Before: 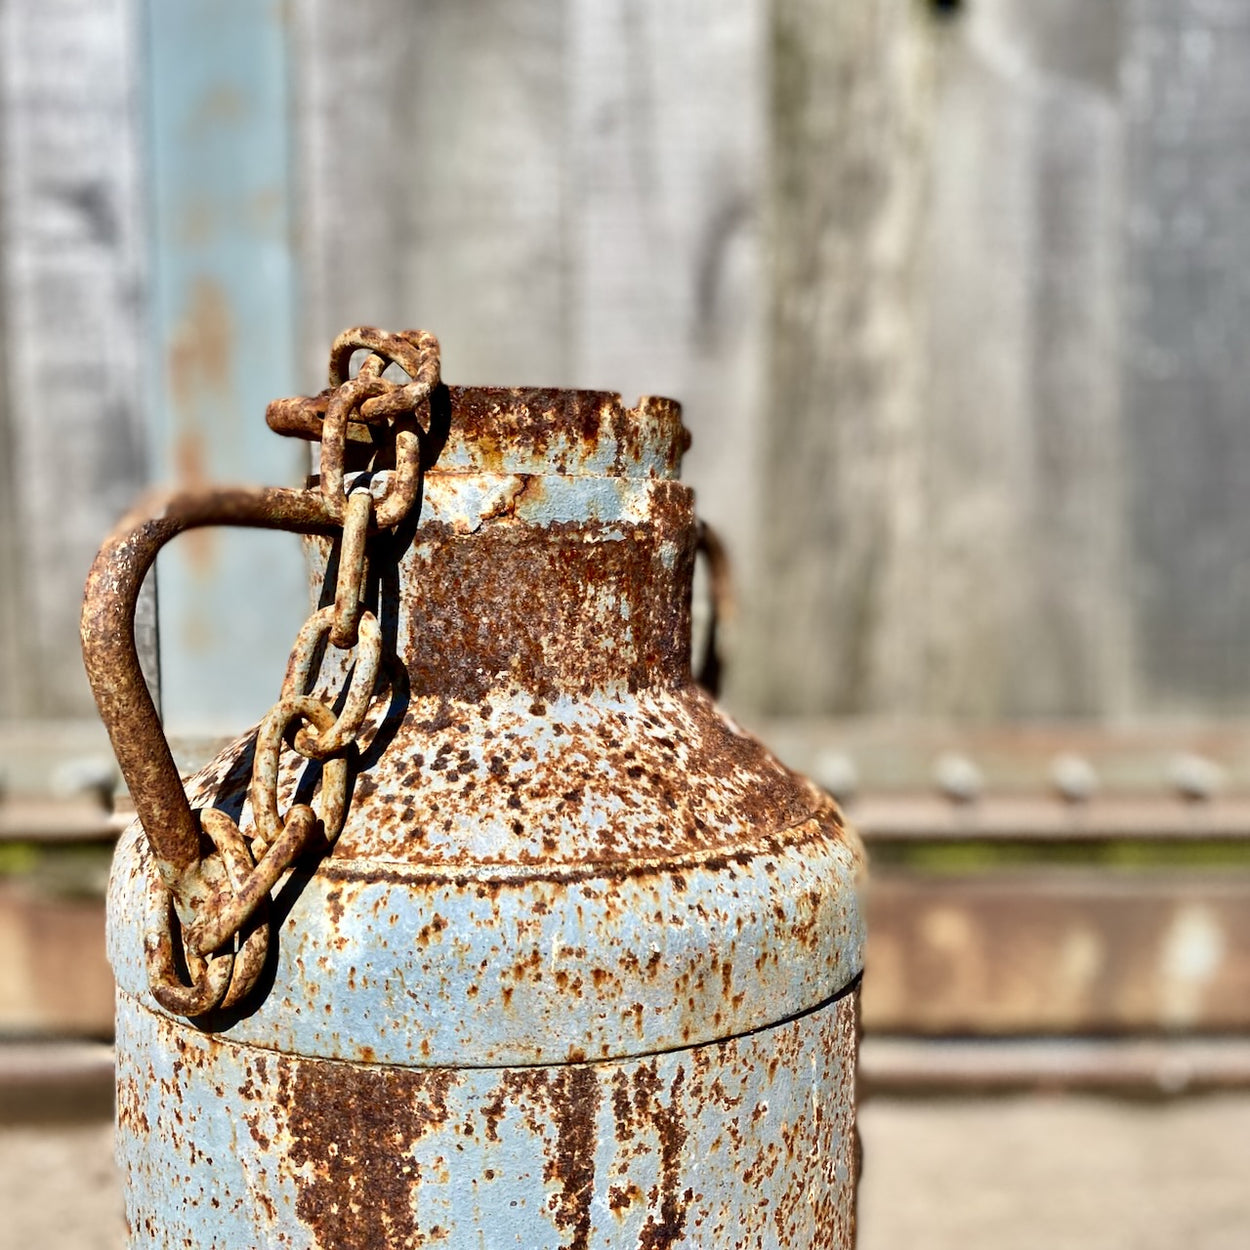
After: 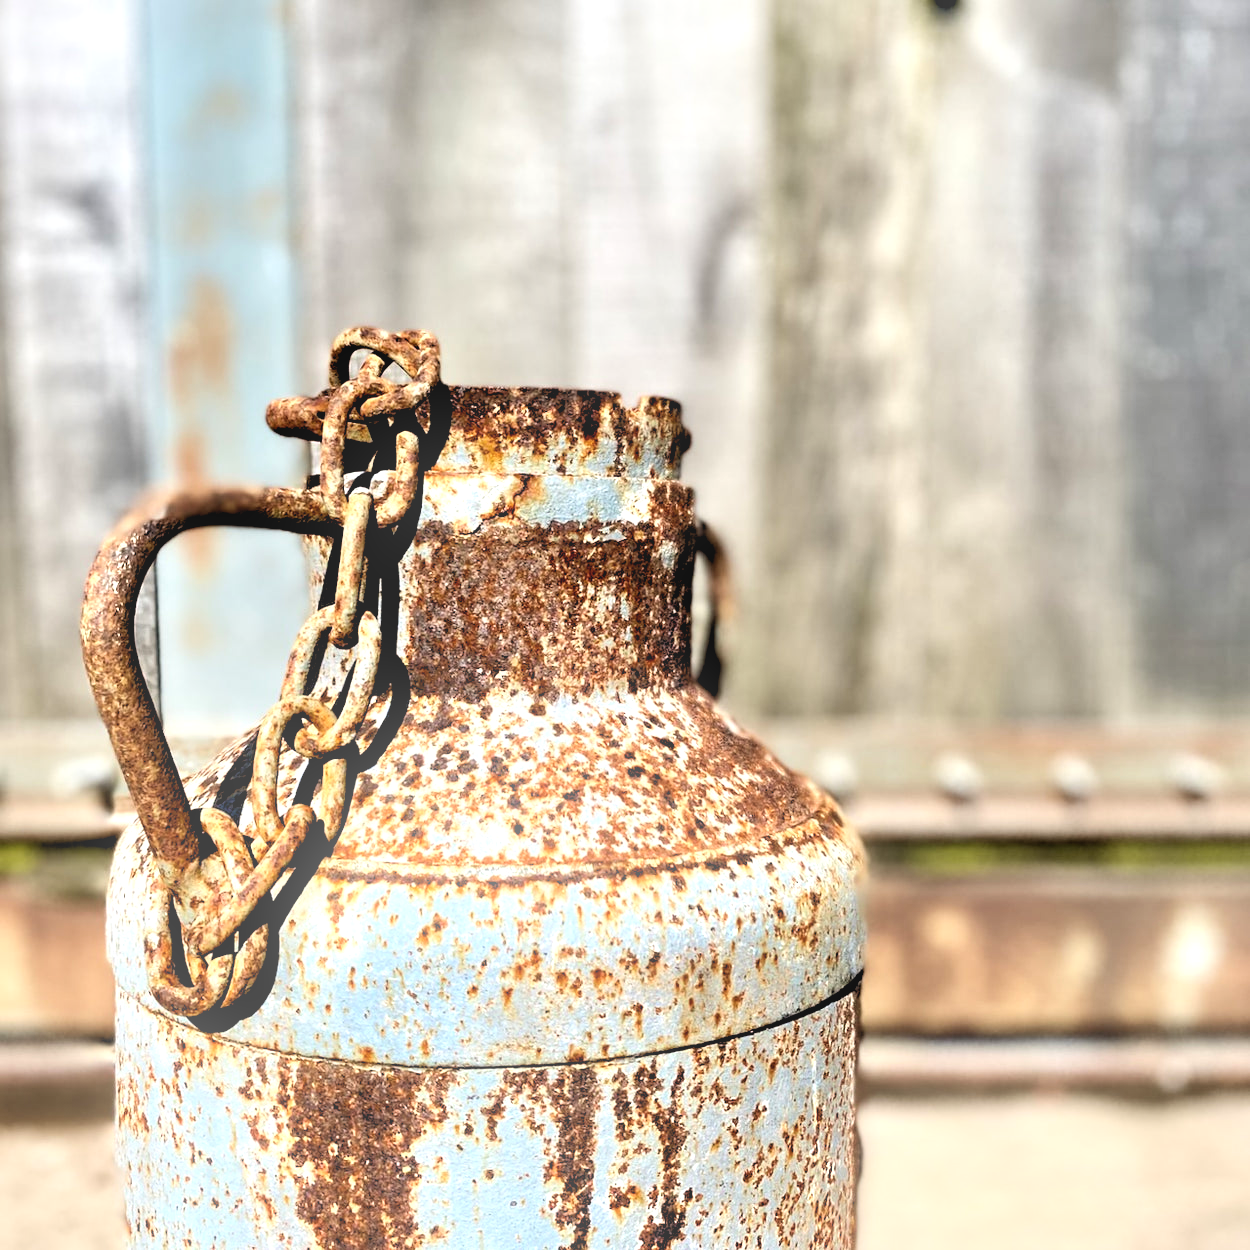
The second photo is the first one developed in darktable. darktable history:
rgb levels: levels [[0.013, 0.434, 0.89], [0, 0.5, 1], [0, 0.5, 1]]
bloom: size 13.65%, threshold 98.39%, strength 4.82%
tone equalizer: -8 EV -0.417 EV, -7 EV -0.389 EV, -6 EV -0.333 EV, -5 EV -0.222 EV, -3 EV 0.222 EV, -2 EV 0.333 EV, -1 EV 0.389 EV, +0 EV 0.417 EV, edges refinement/feathering 500, mask exposure compensation -1.57 EV, preserve details no
white balance: red 1, blue 1
